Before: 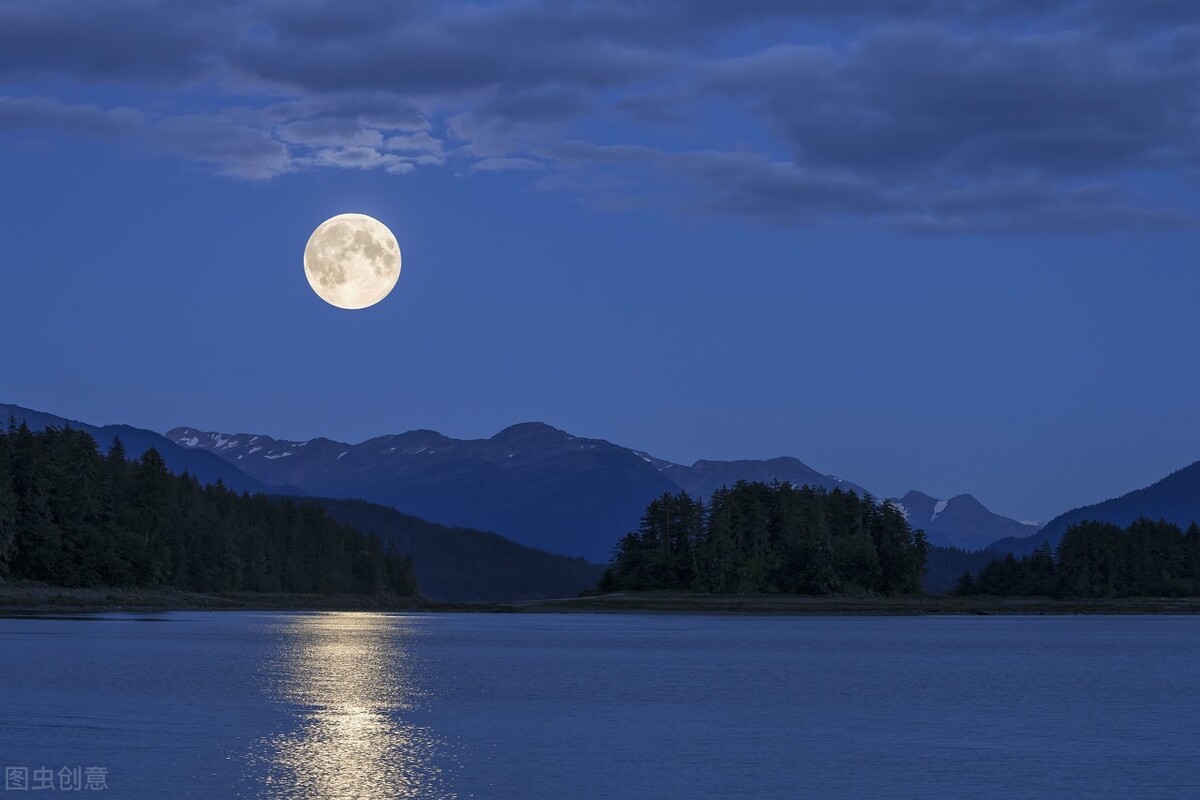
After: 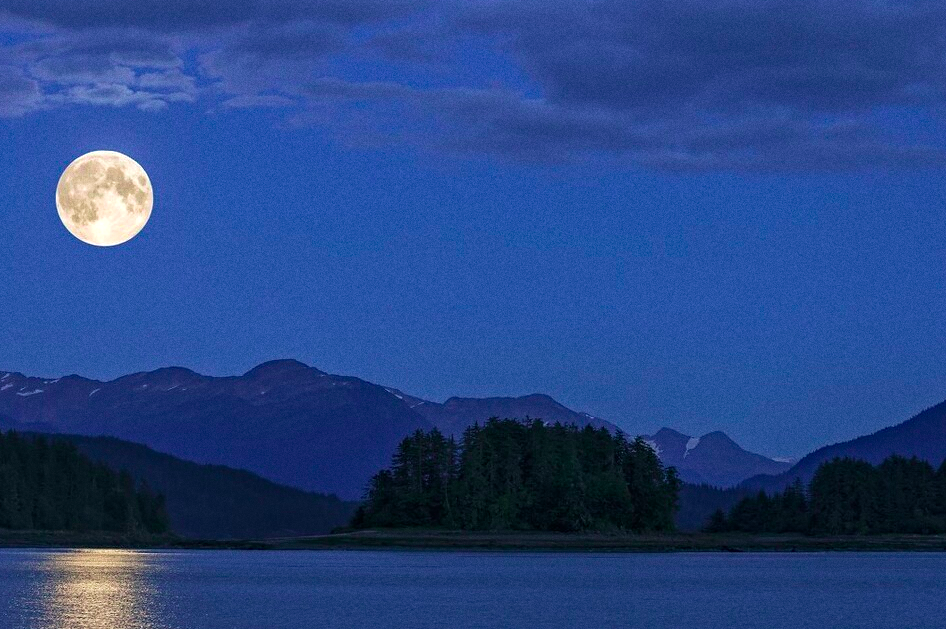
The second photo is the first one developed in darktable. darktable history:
haze removal: strength 0.29, distance 0.25, compatibility mode true, adaptive false
color contrast: green-magenta contrast 1.73, blue-yellow contrast 1.15
velvia: on, module defaults
grain: coarseness 0.47 ISO
crop and rotate: left 20.74%, top 7.912%, right 0.375%, bottom 13.378%
